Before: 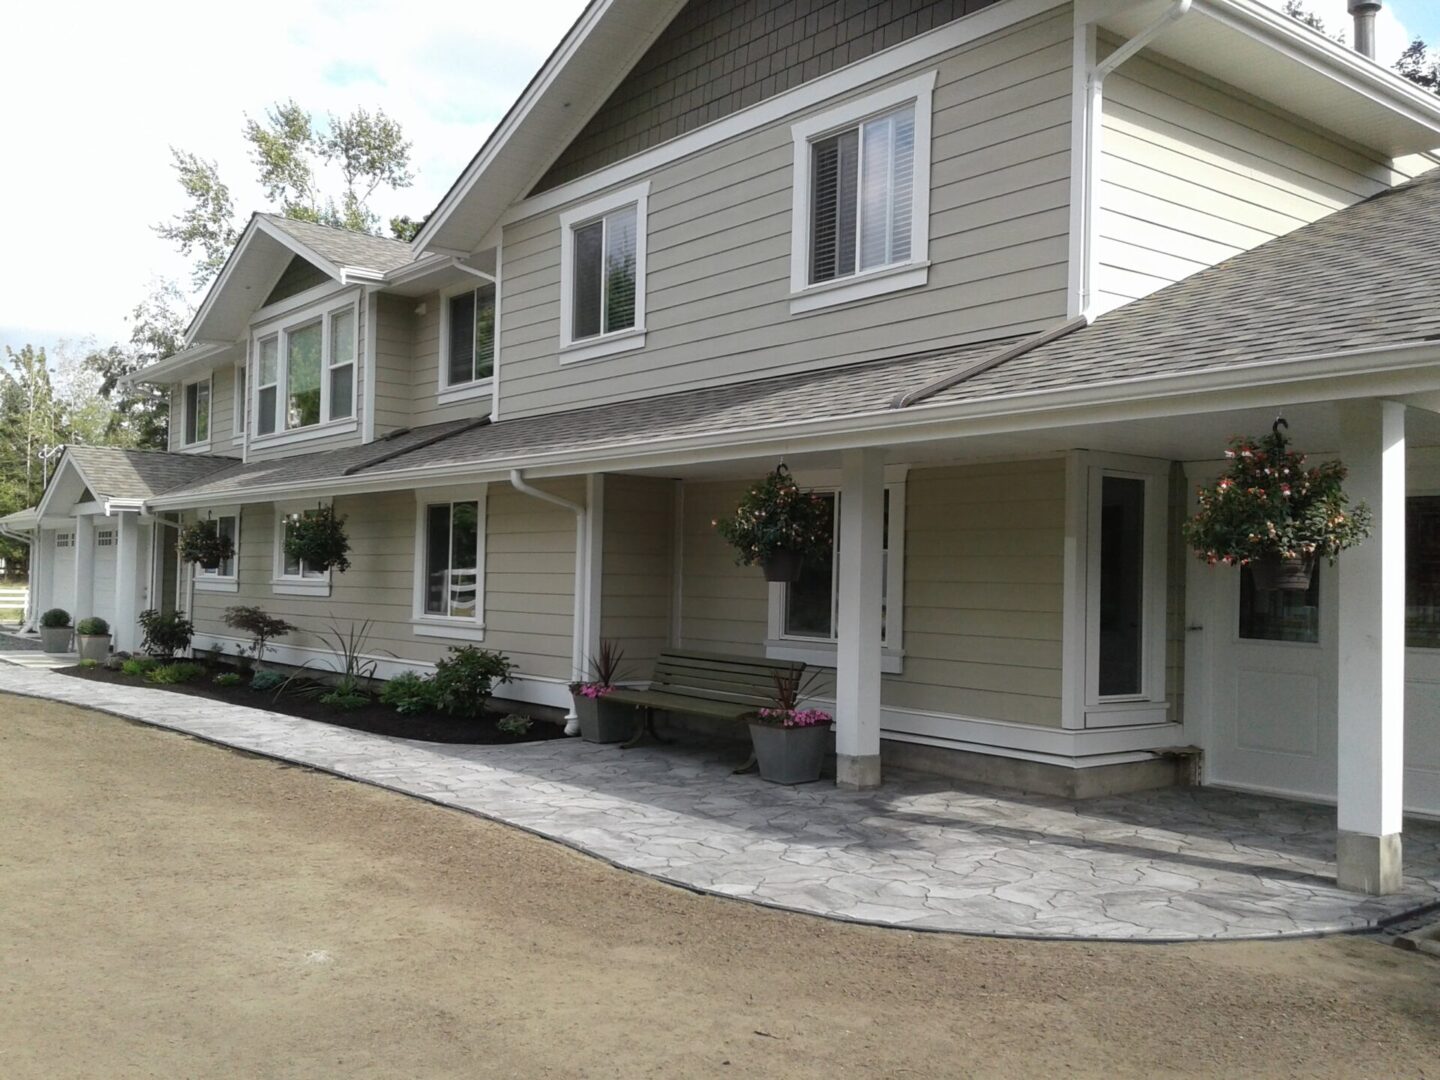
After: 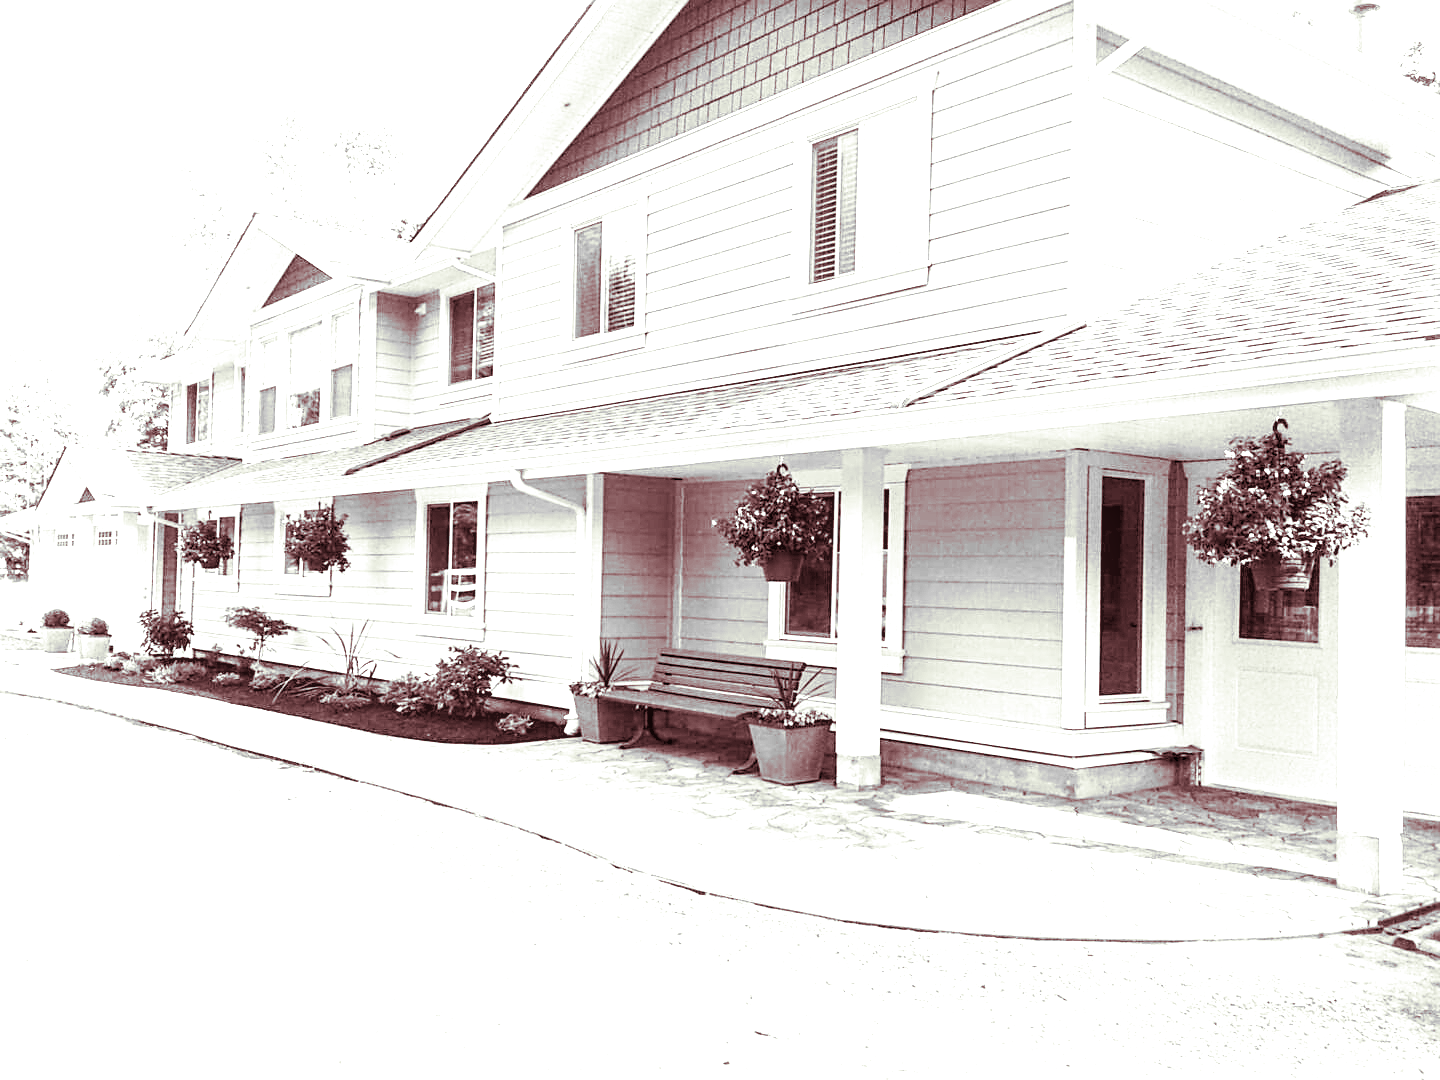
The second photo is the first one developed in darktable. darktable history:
sharpen: on, module defaults
local contrast: on, module defaults
levels: levels [0.036, 0.364, 0.827]
tone curve: curves: ch0 [(0, 0) (0.051, 0.021) (0.11, 0.069) (0.249, 0.235) (0.452, 0.526) (0.596, 0.713) (0.703, 0.83) (0.851, 0.938) (1, 1)]; ch1 [(0, 0) (0.1, 0.038) (0.318, 0.221) (0.413, 0.325) (0.443, 0.412) (0.483, 0.474) (0.503, 0.501) (0.516, 0.517) (0.548, 0.568) (0.569, 0.599) (0.594, 0.634) (0.666, 0.701) (1, 1)]; ch2 [(0, 0) (0.453, 0.435) (0.479, 0.476) (0.504, 0.5) (0.529, 0.537) (0.556, 0.583) (0.584, 0.618) (0.824, 0.815) (1, 1)], color space Lab, independent channels, preserve colors none
exposure: black level correction 0, exposure 1.388 EV, compensate exposure bias true, compensate highlight preservation false
split-toning: compress 20%
monochrome: a -71.75, b 75.82
tone equalizer: -8 EV -0.417 EV, -7 EV -0.389 EV, -6 EV -0.333 EV, -5 EV -0.222 EV, -3 EV 0.222 EV, -2 EV 0.333 EV, -1 EV 0.389 EV, +0 EV 0.417 EV, edges refinement/feathering 500, mask exposure compensation -1.25 EV, preserve details no
